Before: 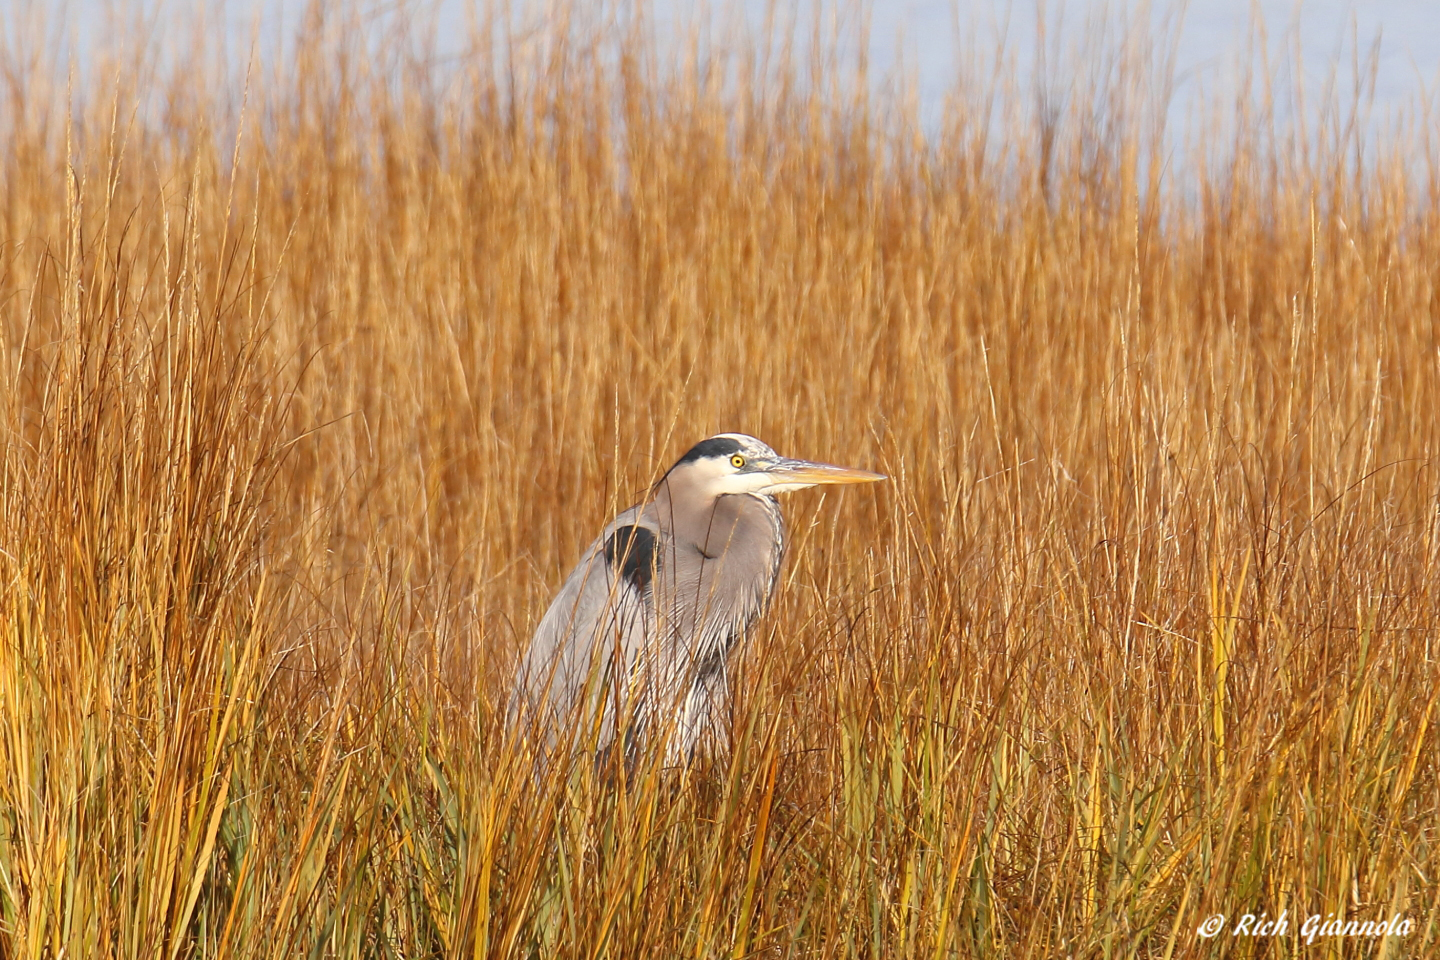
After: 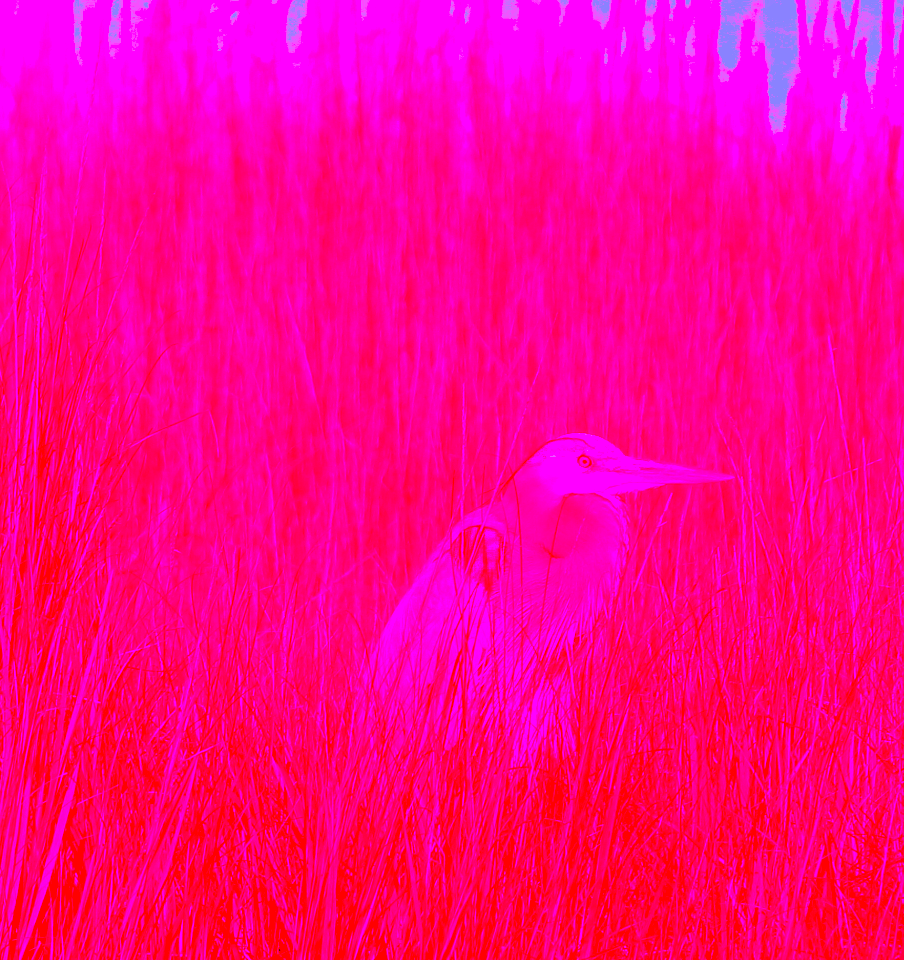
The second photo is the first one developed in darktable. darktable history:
exposure: black level correction 0, exposure 1.2 EV, compensate exposure bias true, compensate highlight preservation false
contrast equalizer: octaves 7, y [[0.6 ×6], [0.55 ×6], [0 ×6], [0 ×6], [0 ×6]], mix -0.3
color zones: curves: ch0 [(0.254, 0.492) (0.724, 0.62)]; ch1 [(0.25, 0.528) (0.719, 0.796)]; ch2 [(0, 0.472) (0.25, 0.5) (0.73, 0.184)]
tone equalizer: -8 EV -0.417 EV, -7 EV -0.389 EV, -6 EV -0.333 EV, -5 EV -0.222 EV, -3 EV 0.222 EV, -2 EV 0.333 EV, -1 EV 0.389 EV, +0 EV 0.417 EV, edges refinement/feathering 500, mask exposure compensation -1.57 EV, preserve details no
contrast brightness saturation: contrast 0.77, brightness -1, saturation 1
crop: left 10.644%, right 26.528%
velvia: strength 45%
white balance: red 4.26, blue 1.802
